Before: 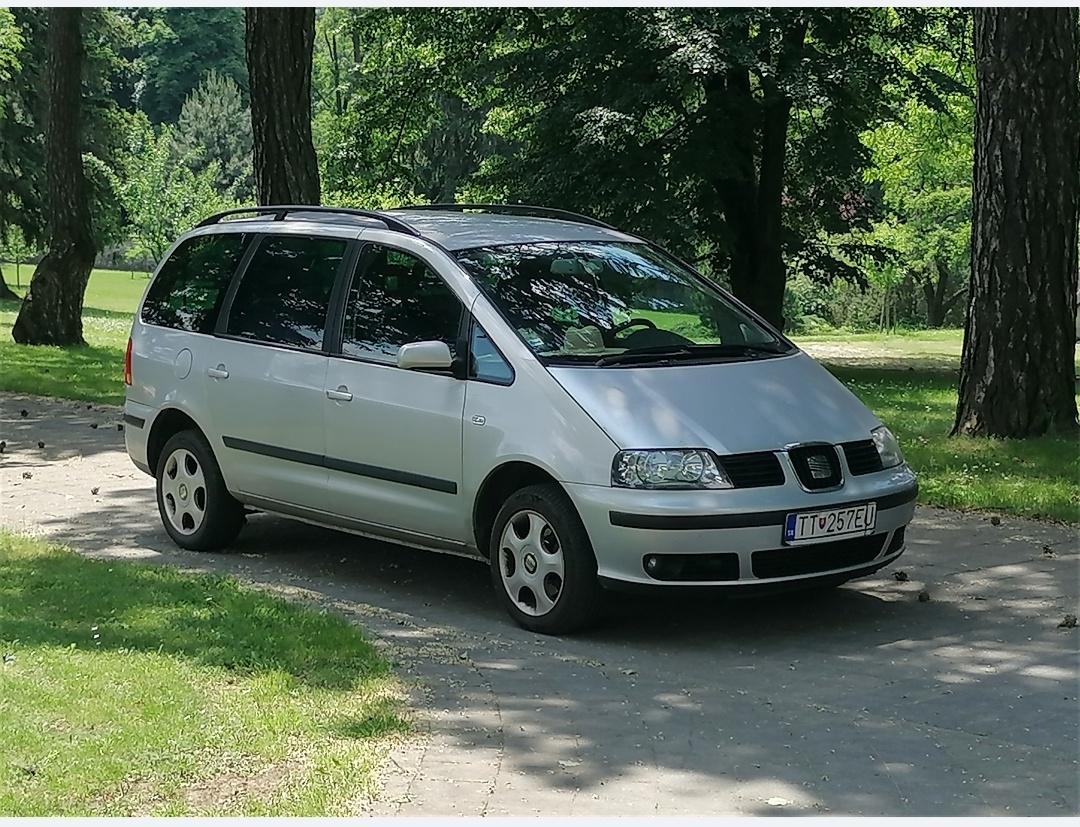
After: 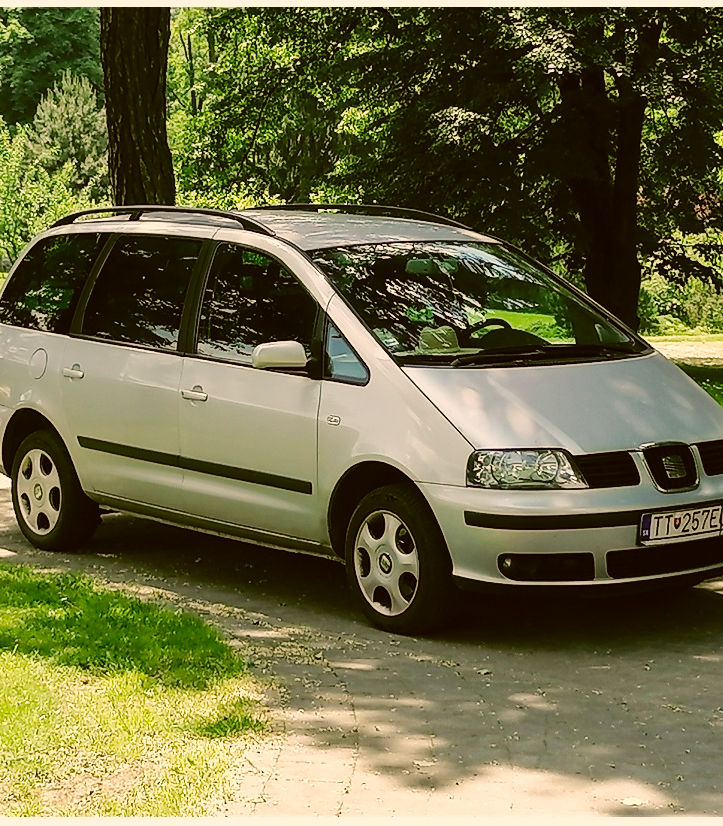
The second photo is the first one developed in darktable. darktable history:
crop and rotate: left 13.483%, right 19.506%
base curve: curves: ch0 [(0, 0) (0.032, 0.025) (0.121, 0.166) (0.206, 0.329) (0.605, 0.79) (1, 1)], preserve colors none
color correction: highlights a* 8.58, highlights b* 15.73, shadows a* -0.439, shadows b* 26.34
